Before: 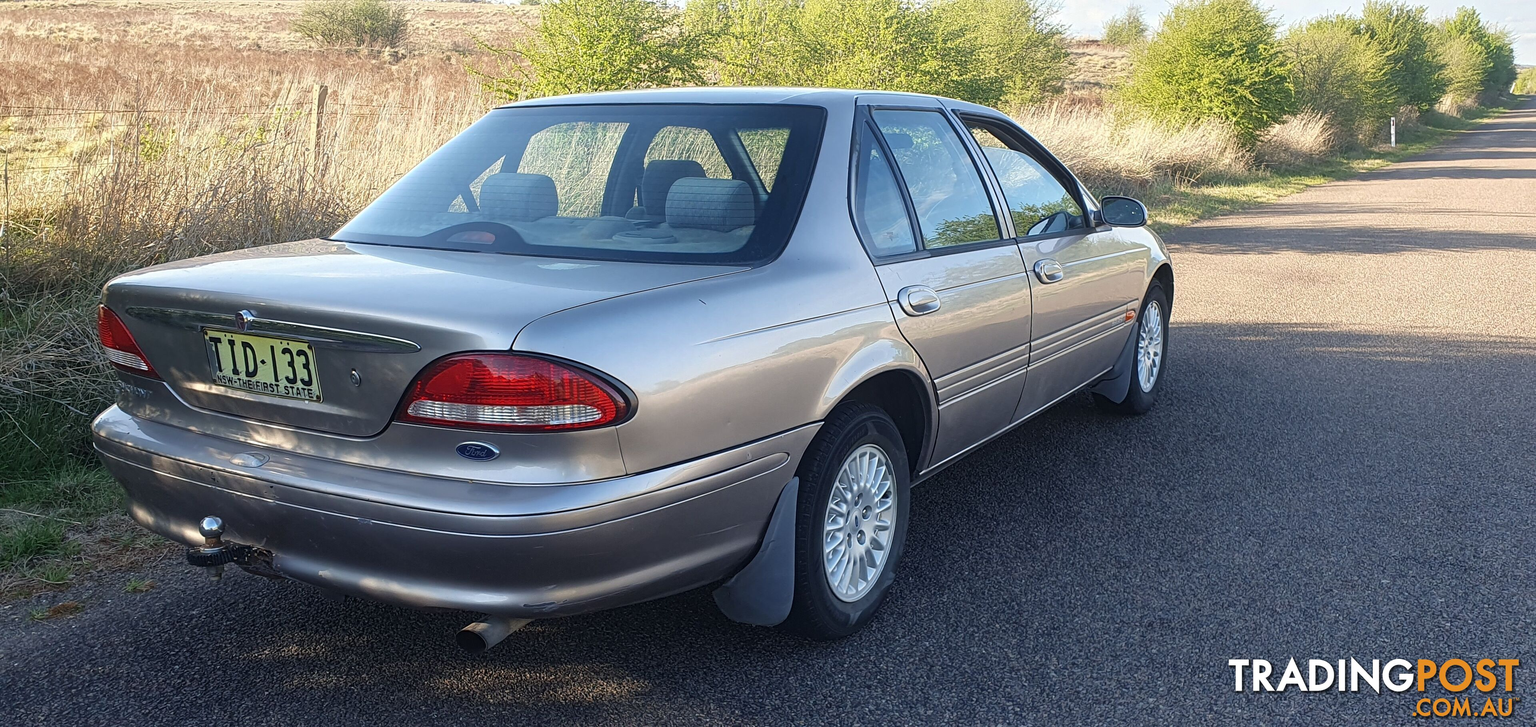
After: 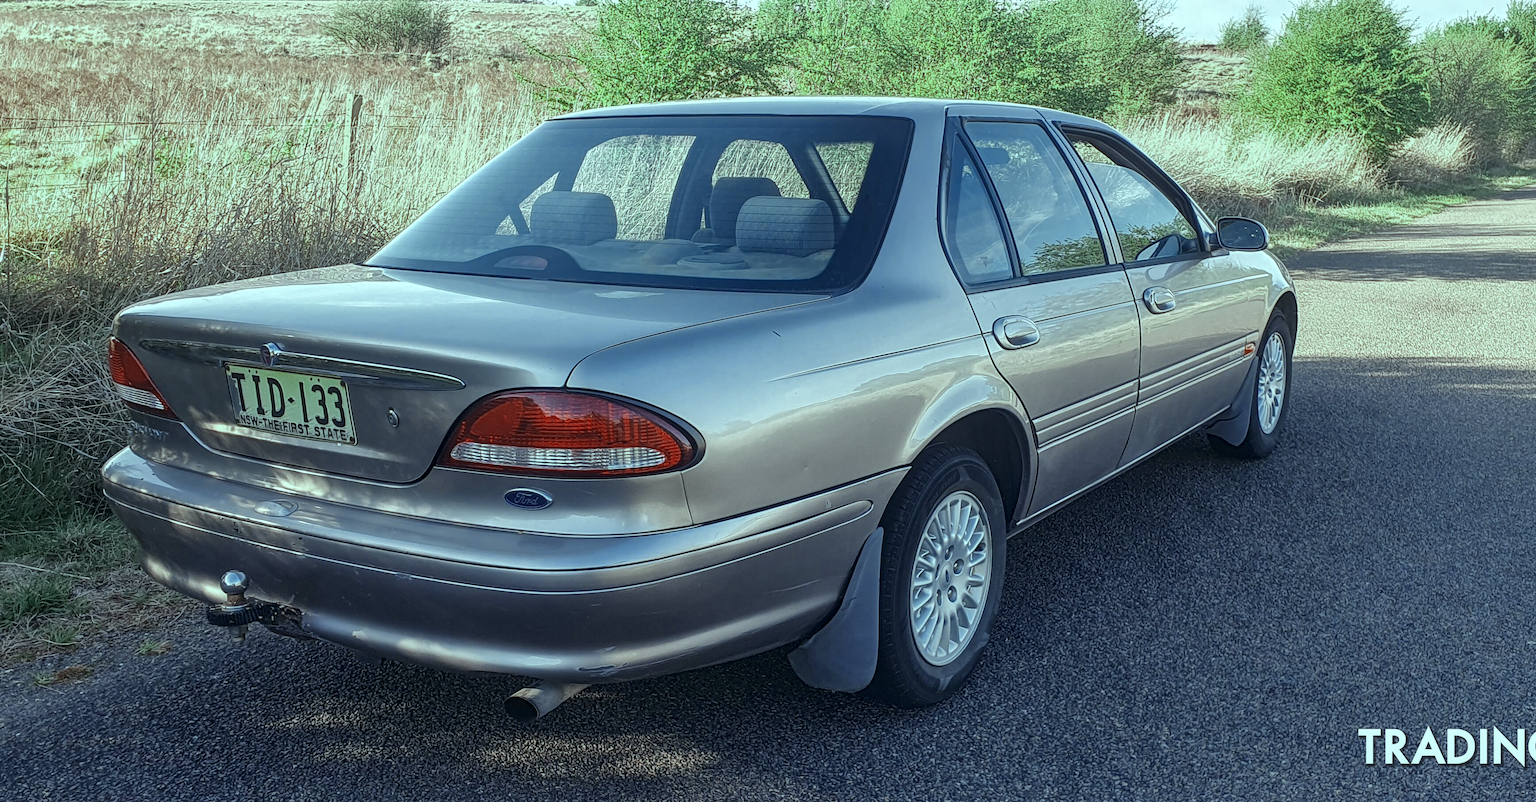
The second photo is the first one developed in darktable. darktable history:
crop: right 9.509%, bottom 0.031%
local contrast: on, module defaults
shadows and highlights: shadows 35, highlights -35, soften with gaussian
color zones: curves: ch0 [(0, 0.5) (0.125, 0.4) (0.25, 0.5) (0.375, 0.4) (0.5, 0.4) (0.625, 0.35) (0.75, 0.35) (0.875, 0.5)]; ch1 [(0, 0.35) (0.125, 0.45) (0.25, 0.35) (0.375, 0.35) (0.5, 0.35) (0.625, 0.35) (0.75, 0.45) (0.875, 0.35)]; ch2 [(0, 0.6) (0.125, 0.5) (0.25, 0.5) (0.375, 0.6) (0.5, 0.6) (0.625, 0.5) (0.75, 0.5) (0.875, 0.5)]
color balance: mode lift, gamma, gain (sRGB), lift [0.997, 0.979, 1.021, 1.011], gamma [1, 1.084, 0.916, 0.998], gain [1, 0.87, 1.13, 1.101], contrast 4.55%, contrast fulcrum 38.24%, output saturation 104.09%
